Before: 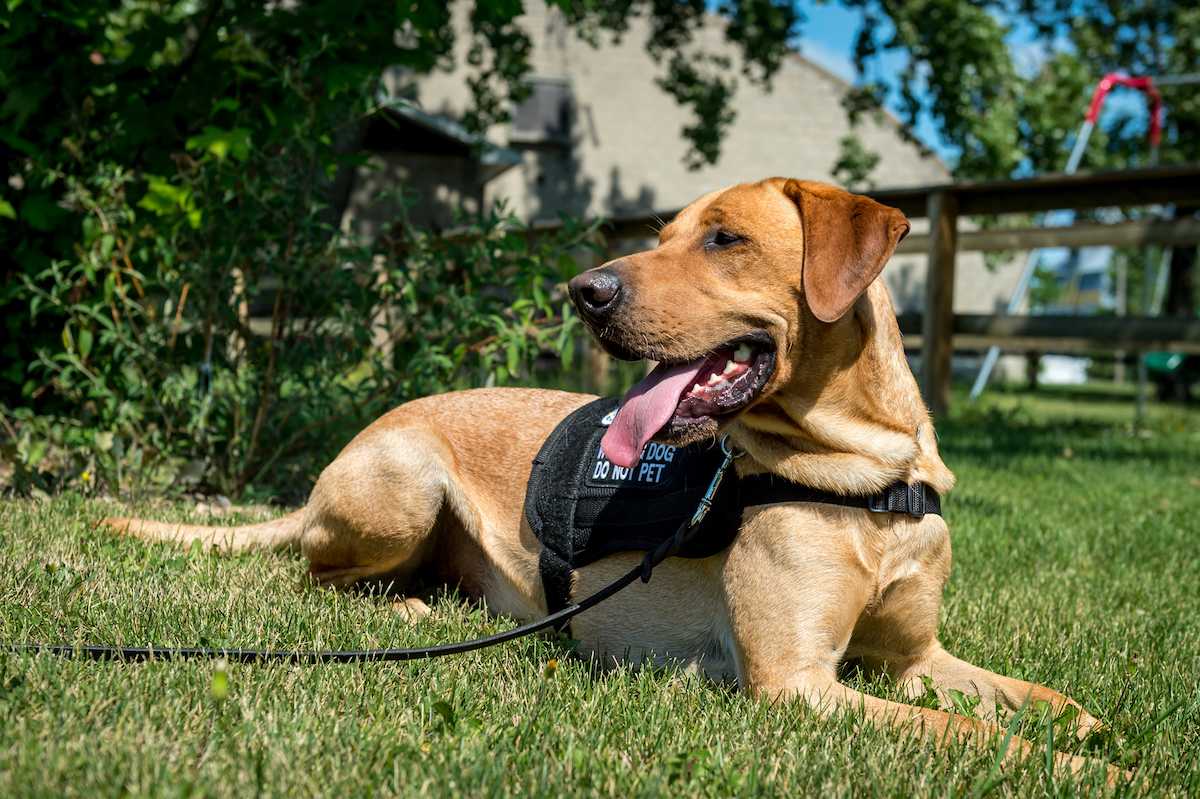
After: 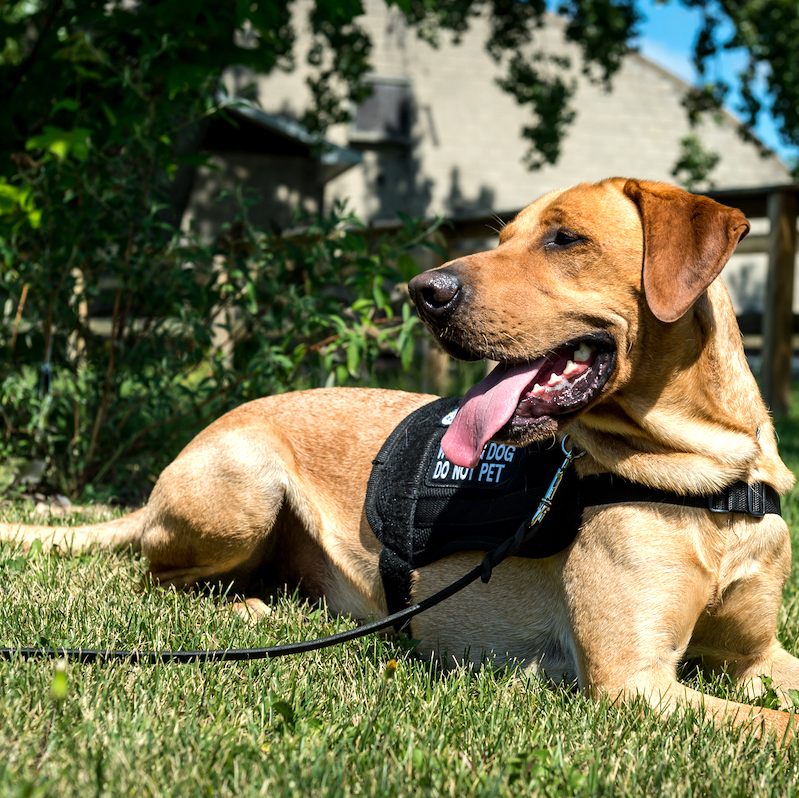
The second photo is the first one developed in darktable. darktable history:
tone equalizer: -8 EV -0.417 EV, -7 EV -0.389 EV, -6 EV -0.333 EV, -5 EV -0.222 EV, -3 EV 0.222 EV, -2 EV 0.333 EV, -1 EV 0.389 EV, +0 EV 0.417 EV, edges refinement/feathering 500, mask exposure compensation -1.57 EV, preserve details no
crop and rotate: left 13.342%, right 19.991%
